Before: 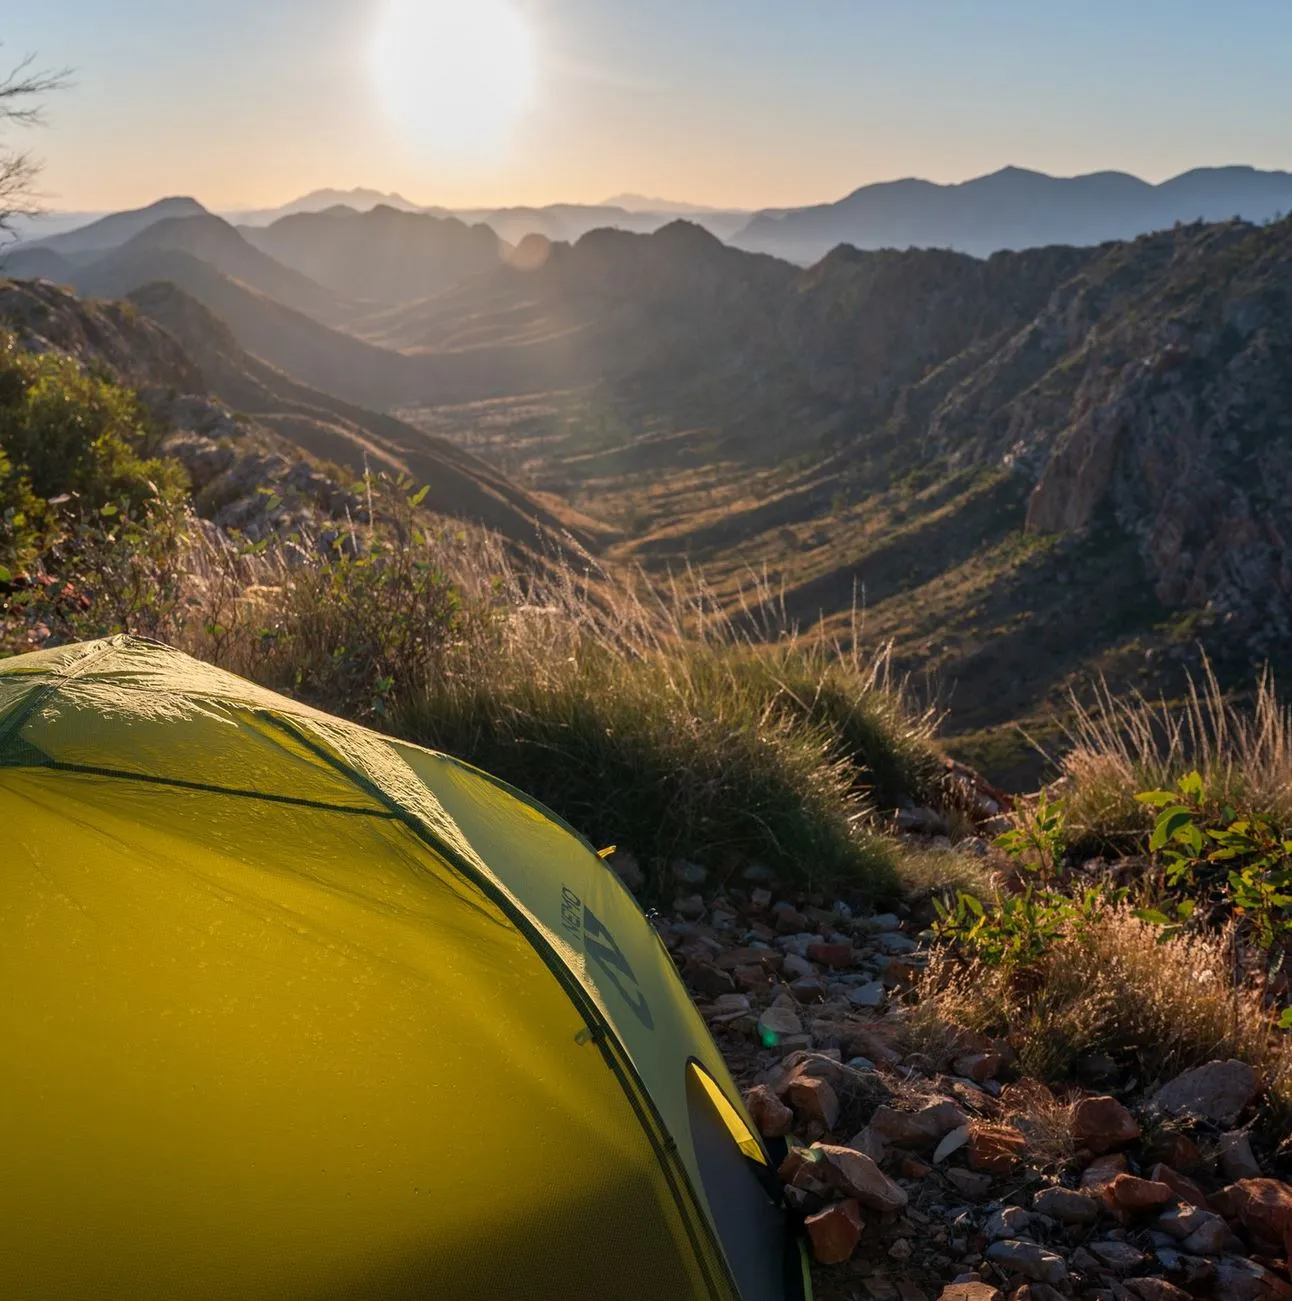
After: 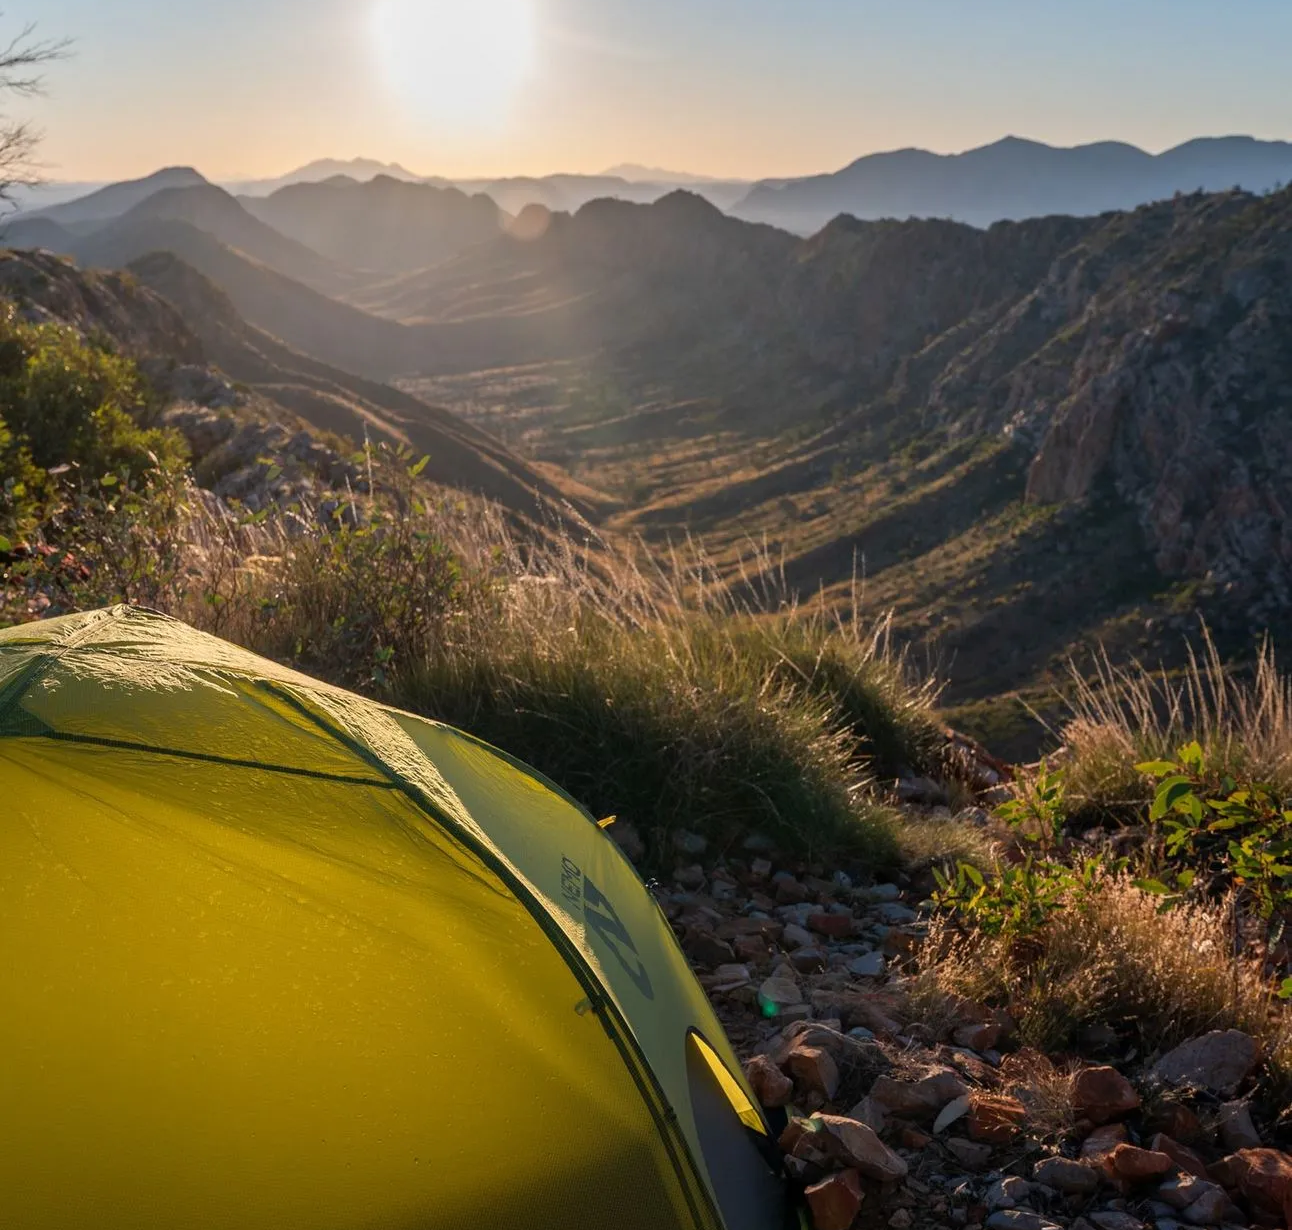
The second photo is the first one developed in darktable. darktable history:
crop and rotate: top 2.339%, bottom 3.061%
